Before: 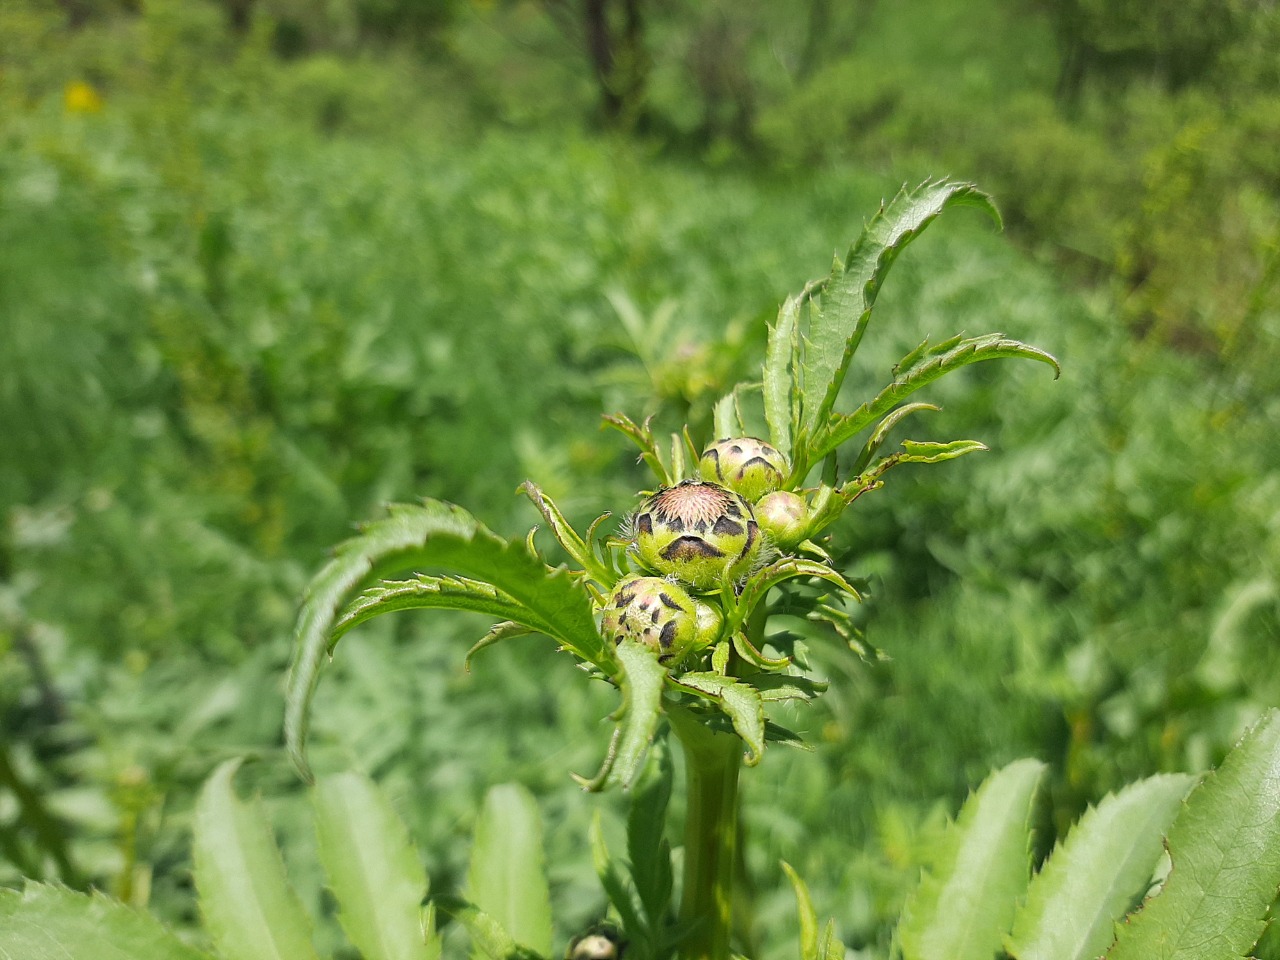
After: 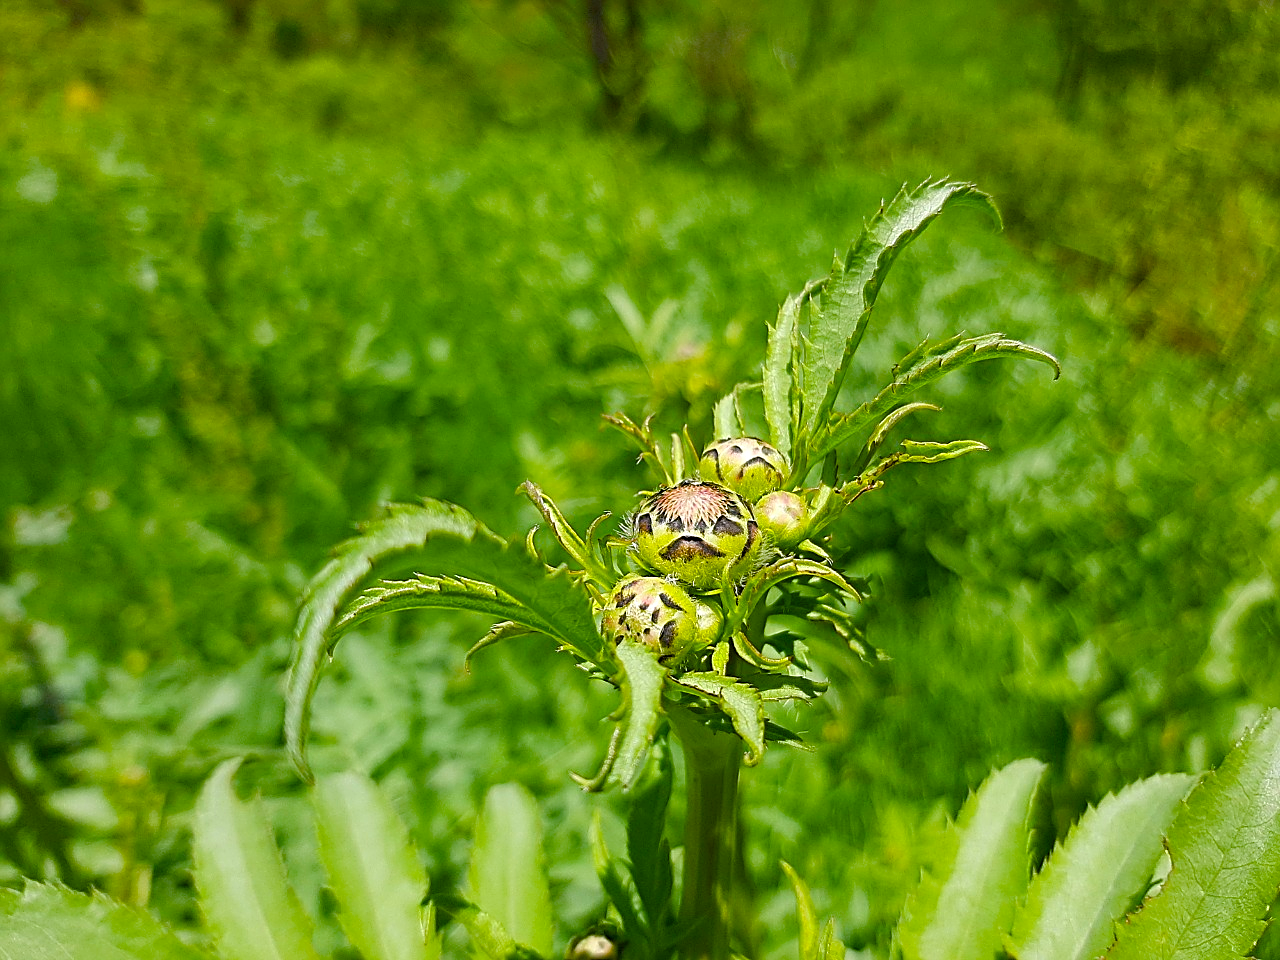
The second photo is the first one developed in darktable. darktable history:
color balance rgb: linear chroma grading › shadows 10.112%, linear chroma grading › highlights 9.365%, linear chroma grading › global chroma 14.543%, linear chroma grading › mid-tones 14.878%, perceptual saturation grading › global saturation 20%, perceptual saturation grading › highlights -25.409%, perceptual saturation grading › shadows 50.226%
sharpen: radius 2.56, amount 0.644
